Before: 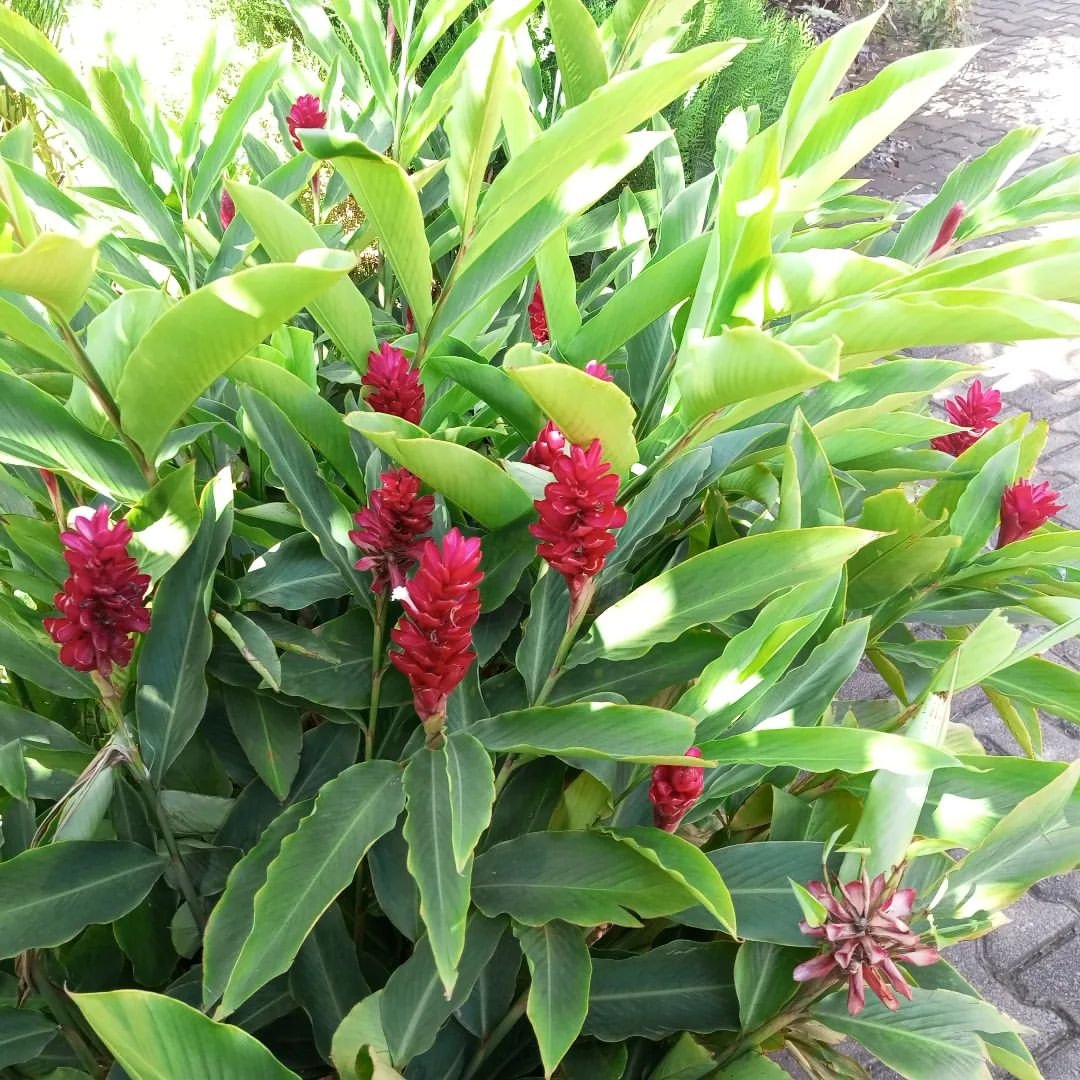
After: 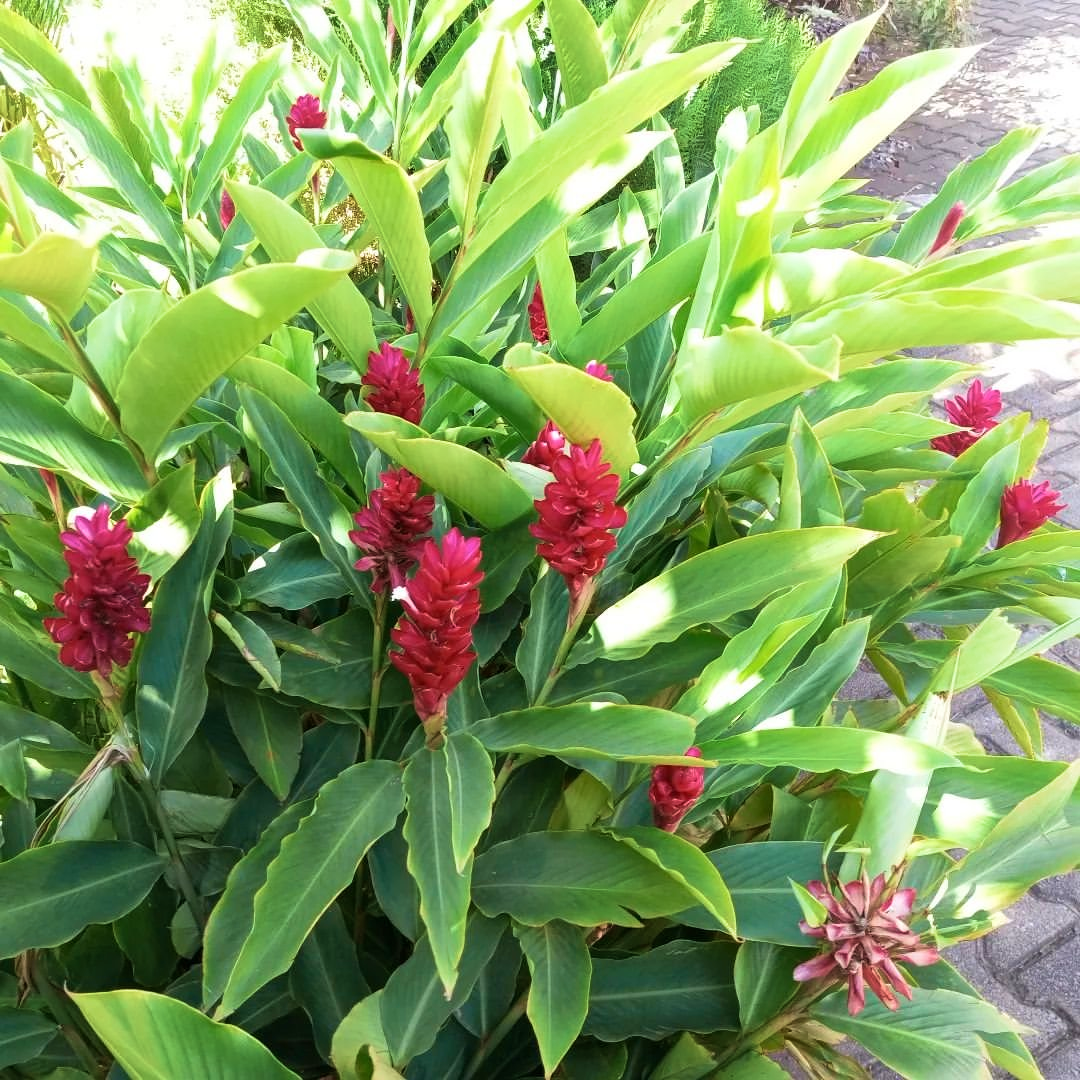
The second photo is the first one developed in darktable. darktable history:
color calibration: illuminant same as pipeline (D50), adaptation XYZ, x 0.346, y 0.358, temperature 5019.15 K
velvia: strength 39.58%
